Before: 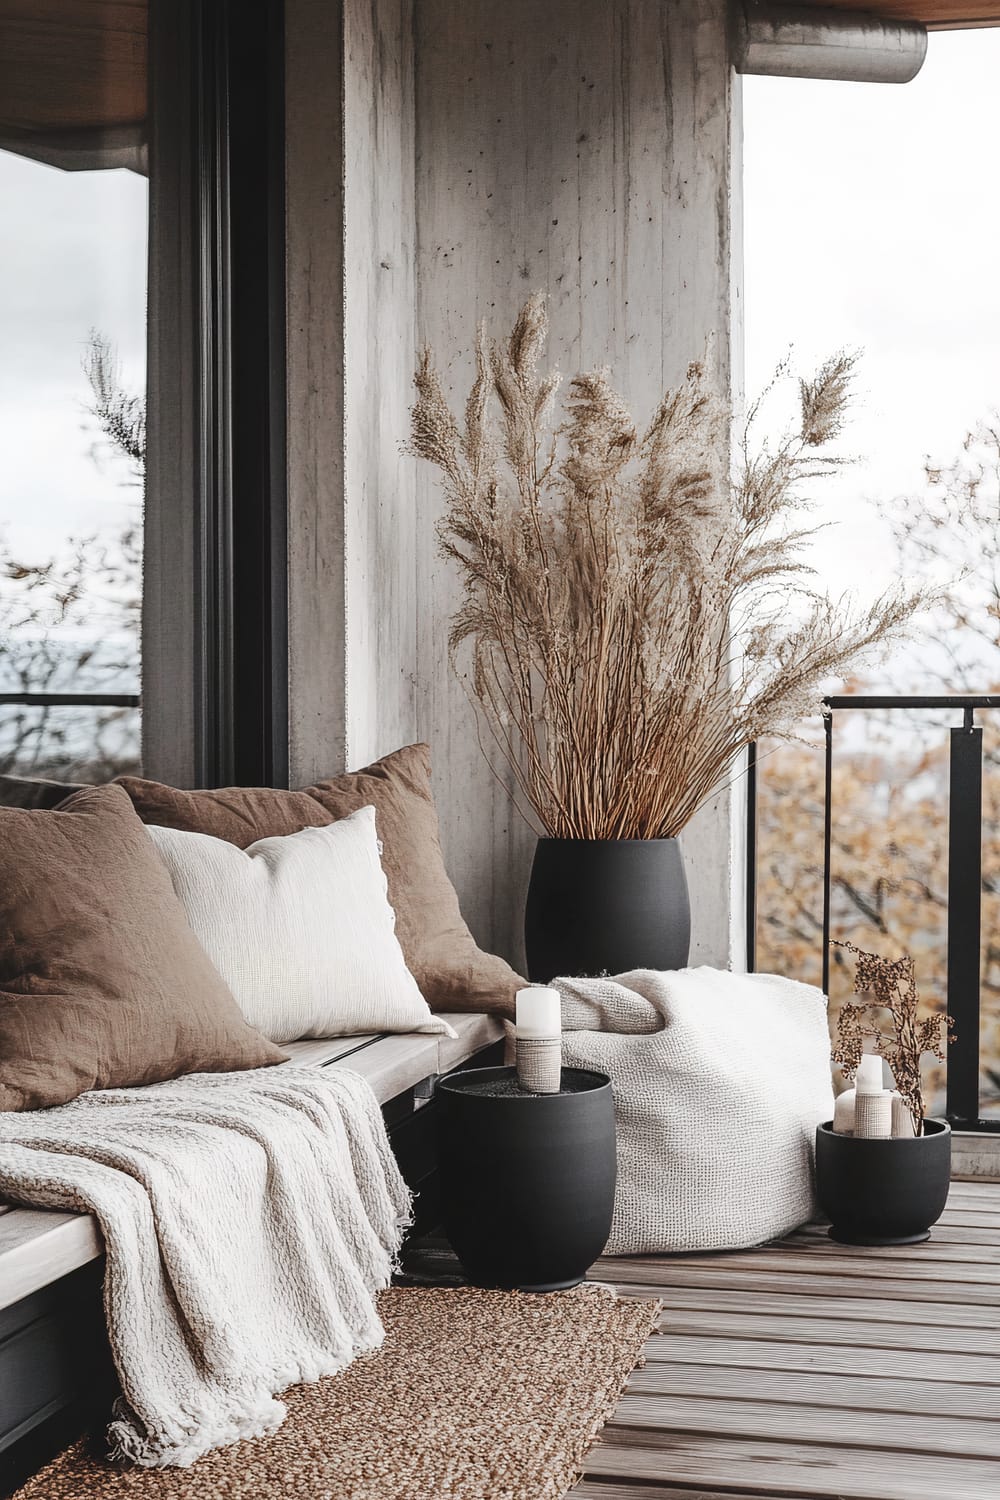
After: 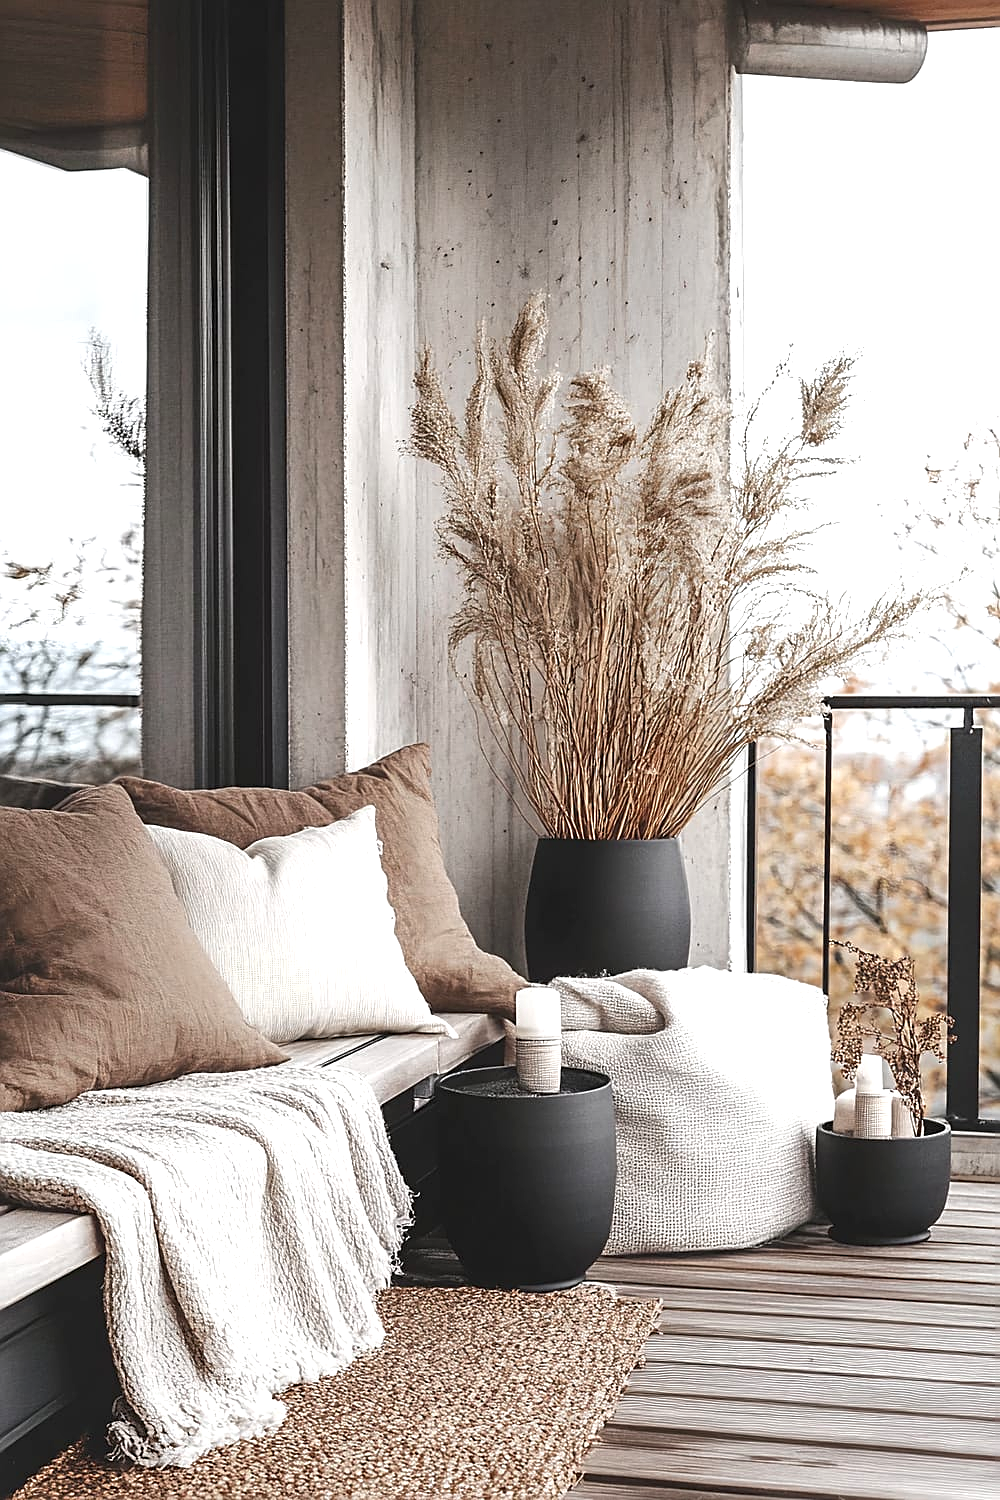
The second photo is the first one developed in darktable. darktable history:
shadows and highlights: shadows 25.24, white point adjustment -2.97, highlights -29.72
sharpen: on, module defaults
exposure: exposure 0.608 EV, compensate highlight preservation false
